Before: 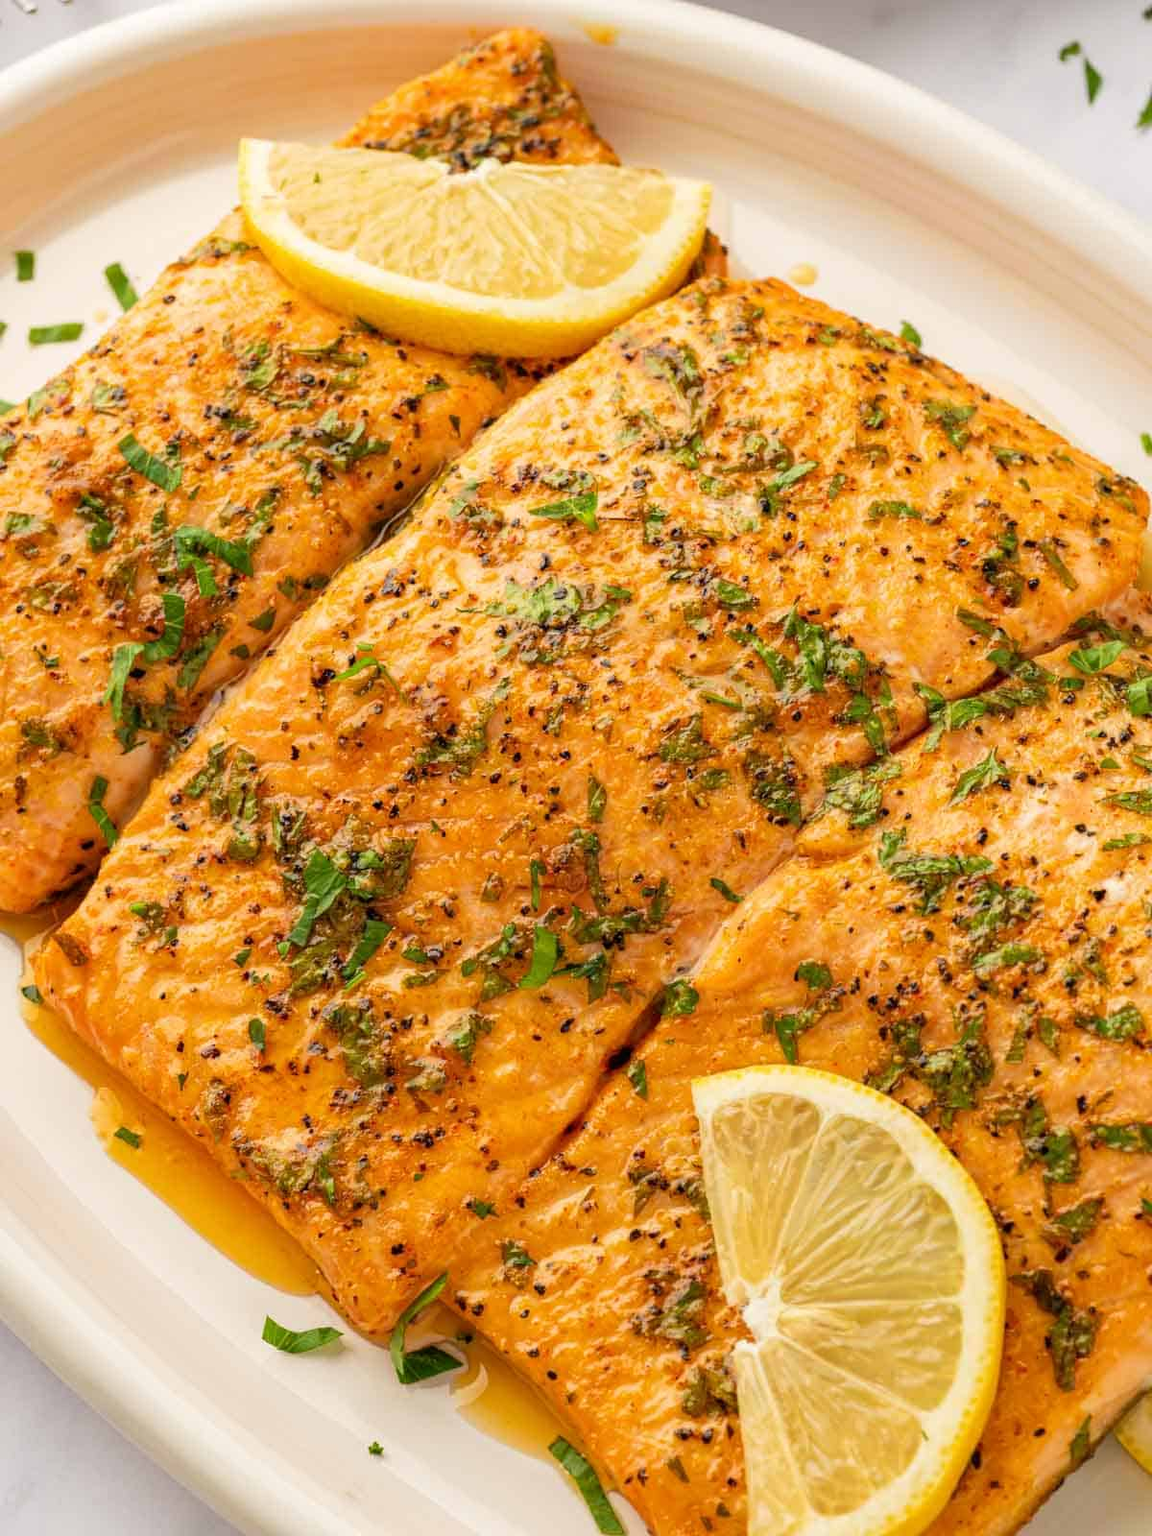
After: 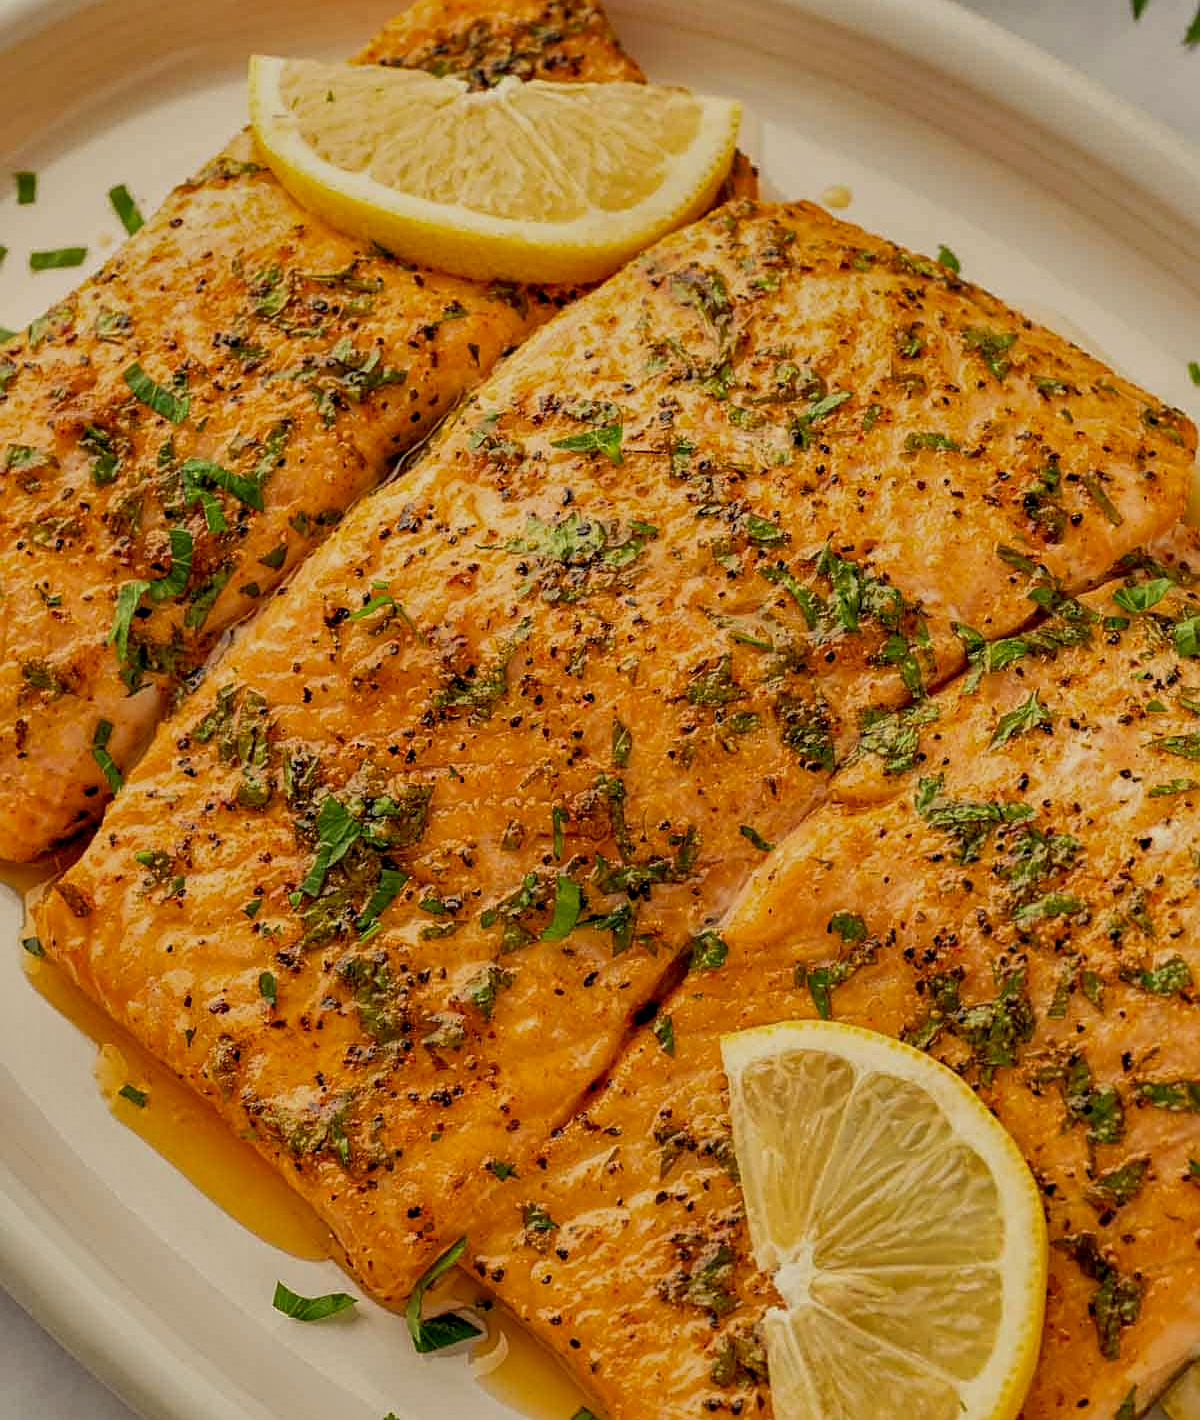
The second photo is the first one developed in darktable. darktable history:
local contrast: highlights 100%, shadows 100%, detail 120%, midtone range 0.2
crop and rotate: top 5.609%, bottom 5.609%
exposure: black level correction 0.009, exposure -0.637 EV, compensate highlight preservation false
shadows and highlights: radius 108.52, shadows 40.68, highlights -72.88, low approximation 0.01, soften with gaussian
white balance: red 1.029, blue 0.92
base curve: curves: ch0 [(0, 0) (0.989, 0.992)], preserve colors none
sharpen: amount 0.55
